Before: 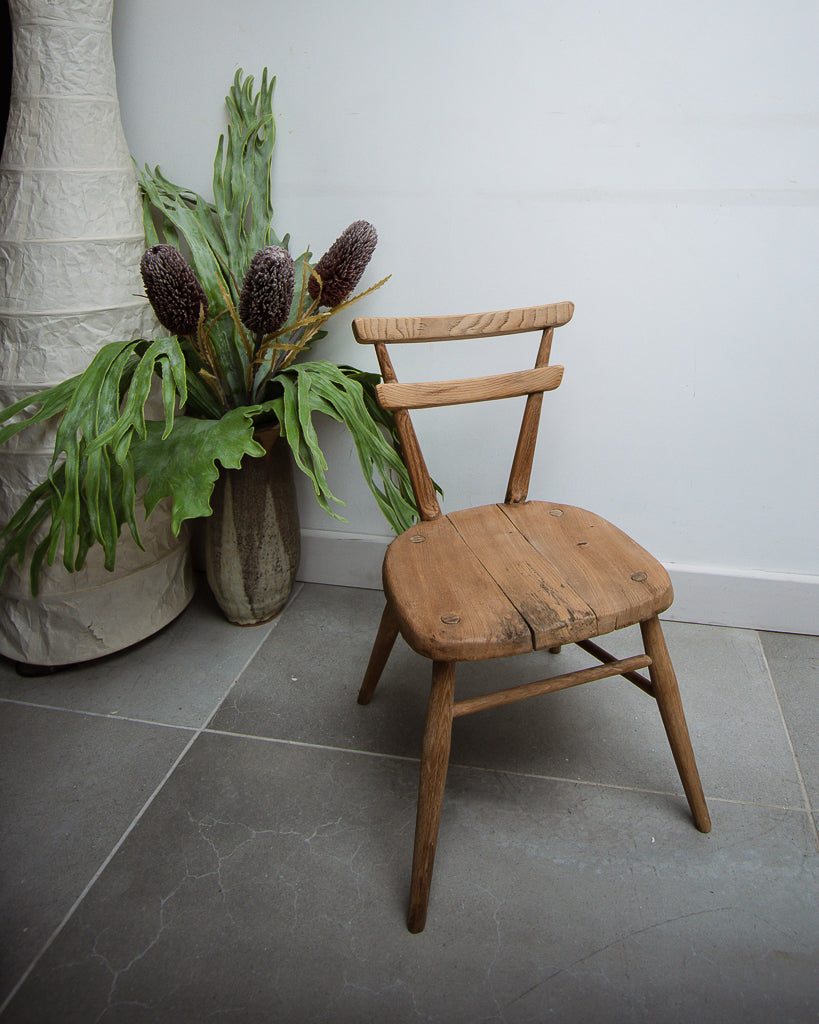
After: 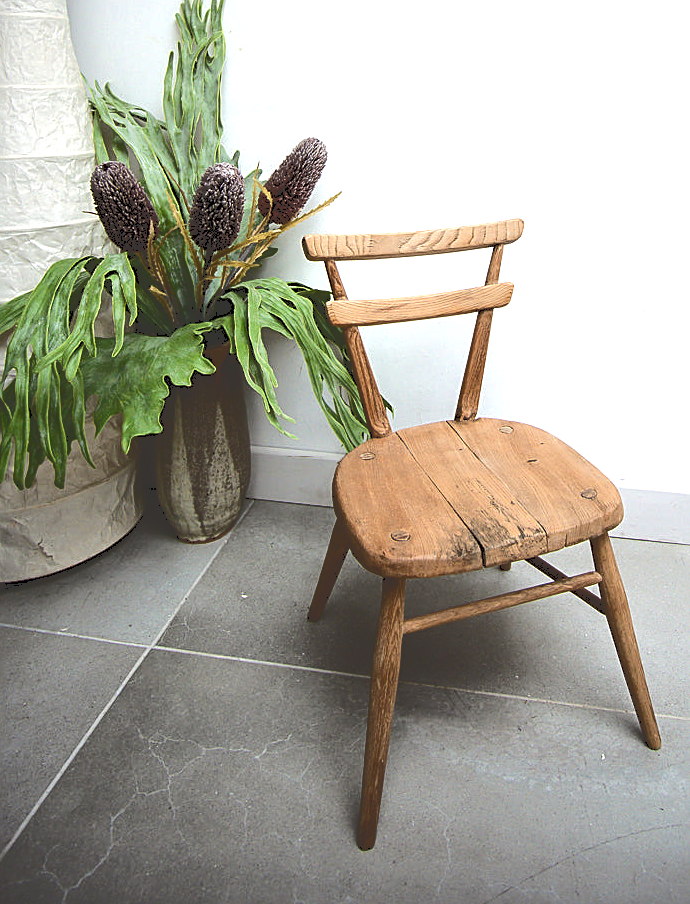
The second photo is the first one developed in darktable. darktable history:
crop: left 6.157%, top 8.126%, right 9.536%, bottom 3.537%
sharpen: on, module defaults
tone equalizer: -8 EV -0.43 EV, -7 EV -0.361 EV, -6 EV -0.314 EV, -5 EV -0.24 EV, -3 EV 0.256 EV, -2 EV 0.304 EV, -1 EV 0.394 EV, +0 EV 0.442 EV, edges refinement/feathering 500, mask exposure compensation -1.57 EV, preserve details no
exposure: exposure 0.611 EV, compensate highlight preservation false
tone curve: curves: ch0 [(0, 0) (0.003, 0.211) (0.011, 0.211) (0.025, 0.215) (0.044, 0.218) (0.069, 0.224) (0.1, 0.227) (0.136, 0.233) (0.177, 0.247) (0.224, 0.275) (0.277, 0.309) (0.335, 0.366) (0.399, 0.438) (0.468, 0.515) (0.543, 0.586) (0.623, 0.658) (0.709, 0.735) (0.801, 0.821) (0.898, 0.889) (1, 1)], color space Lab, independent channels, preserve colors none
